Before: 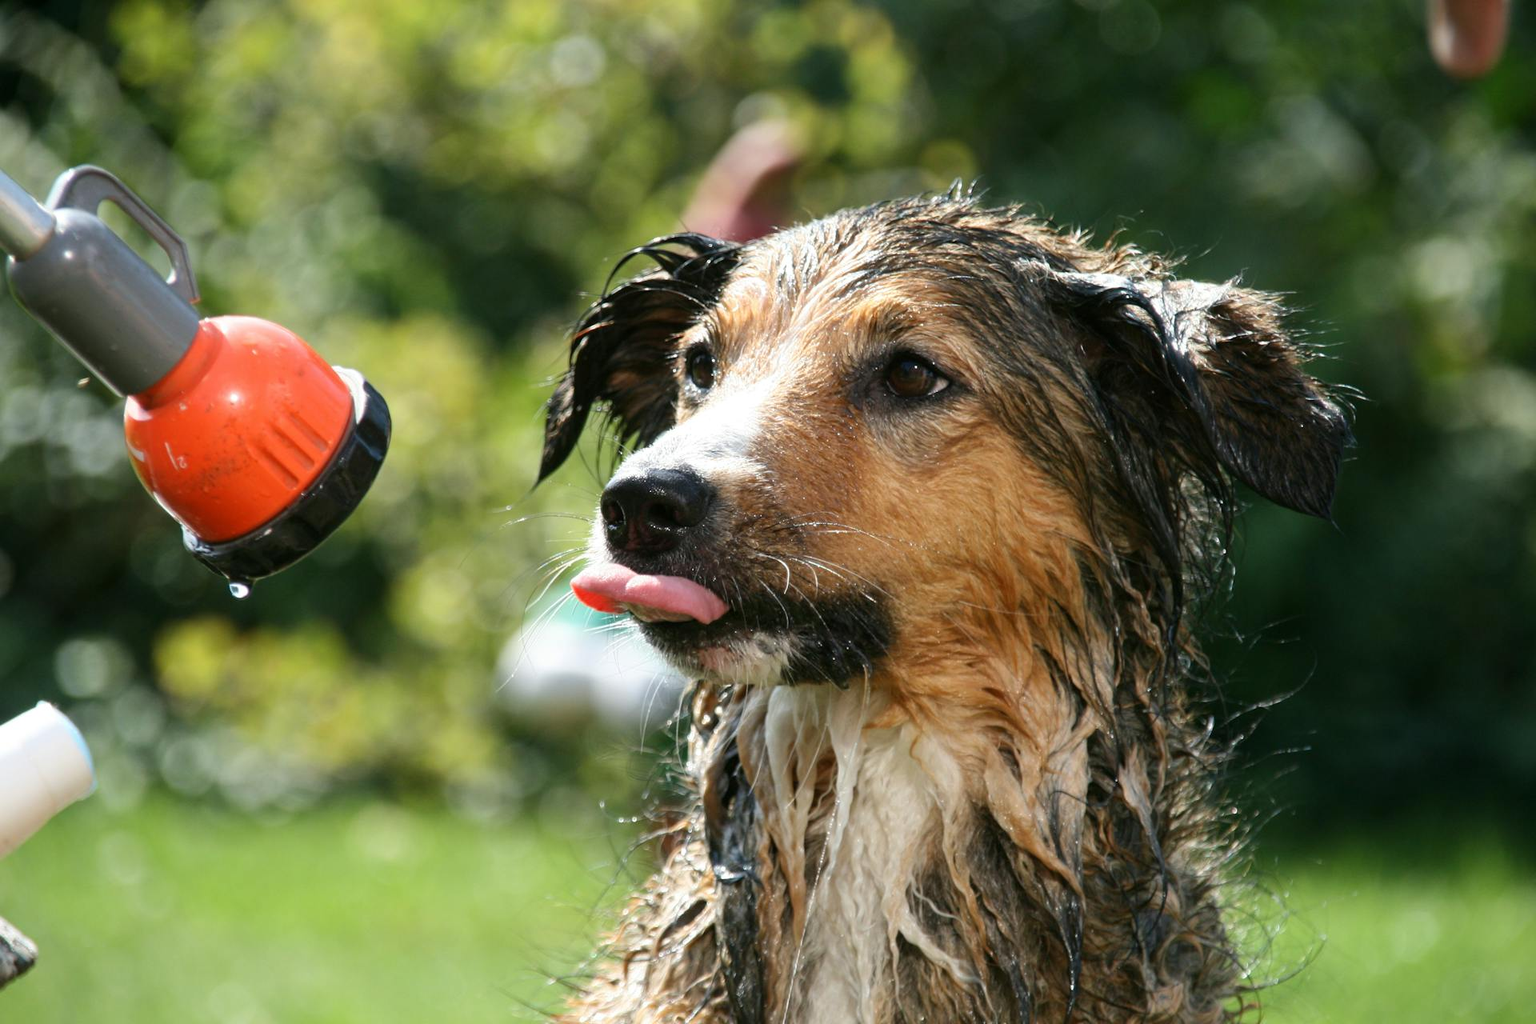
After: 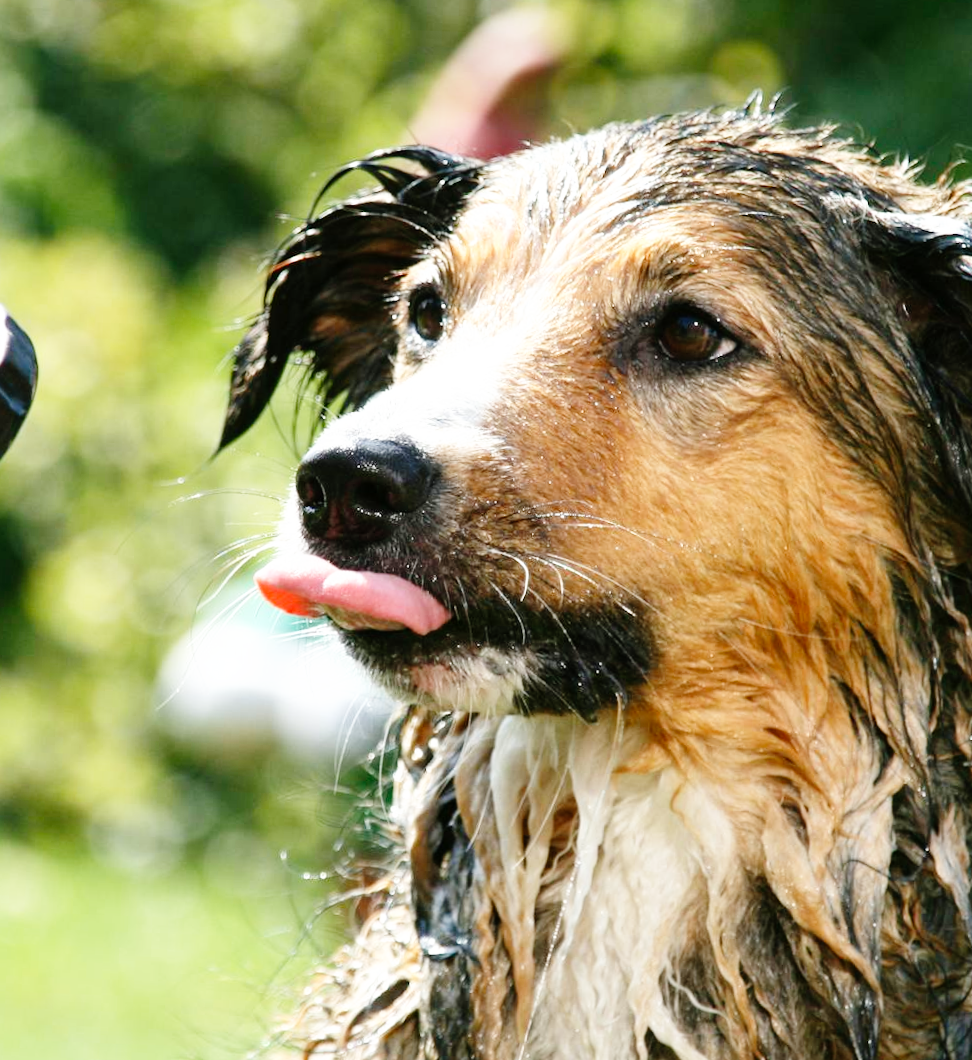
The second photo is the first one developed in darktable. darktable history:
crop and rotate: angle 0.02°, left 24.353%, top 13.219%, right 26.156%, bottom 8.224%
base curve: curves: ch0 [(0, 0) (0.008, 0.007) (0.022, 0.029) (0.048, 0.089) (0.092, 0.197) (0.191, 0.399) (0.275, 0.534) (0.357, 0.65) (0.477, 0.78) (0.542, 0.833) (0.799, 0.973) (1, 1)], preserve colors none
rotate and perspective: rotation 2.17°, automatic cropping off
